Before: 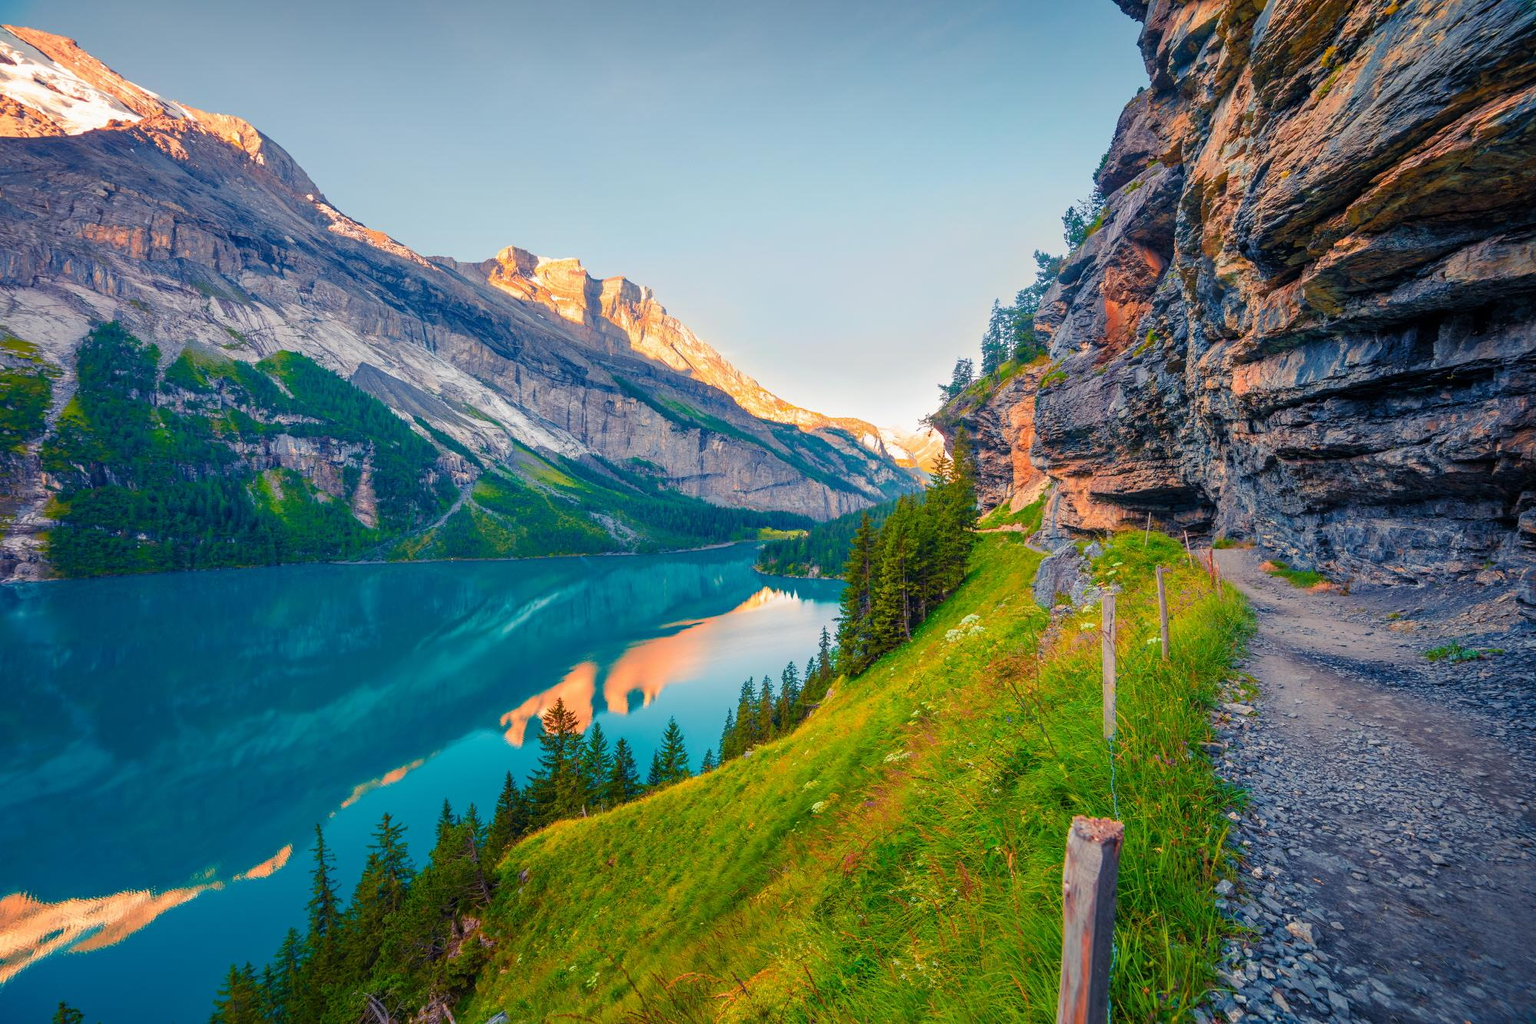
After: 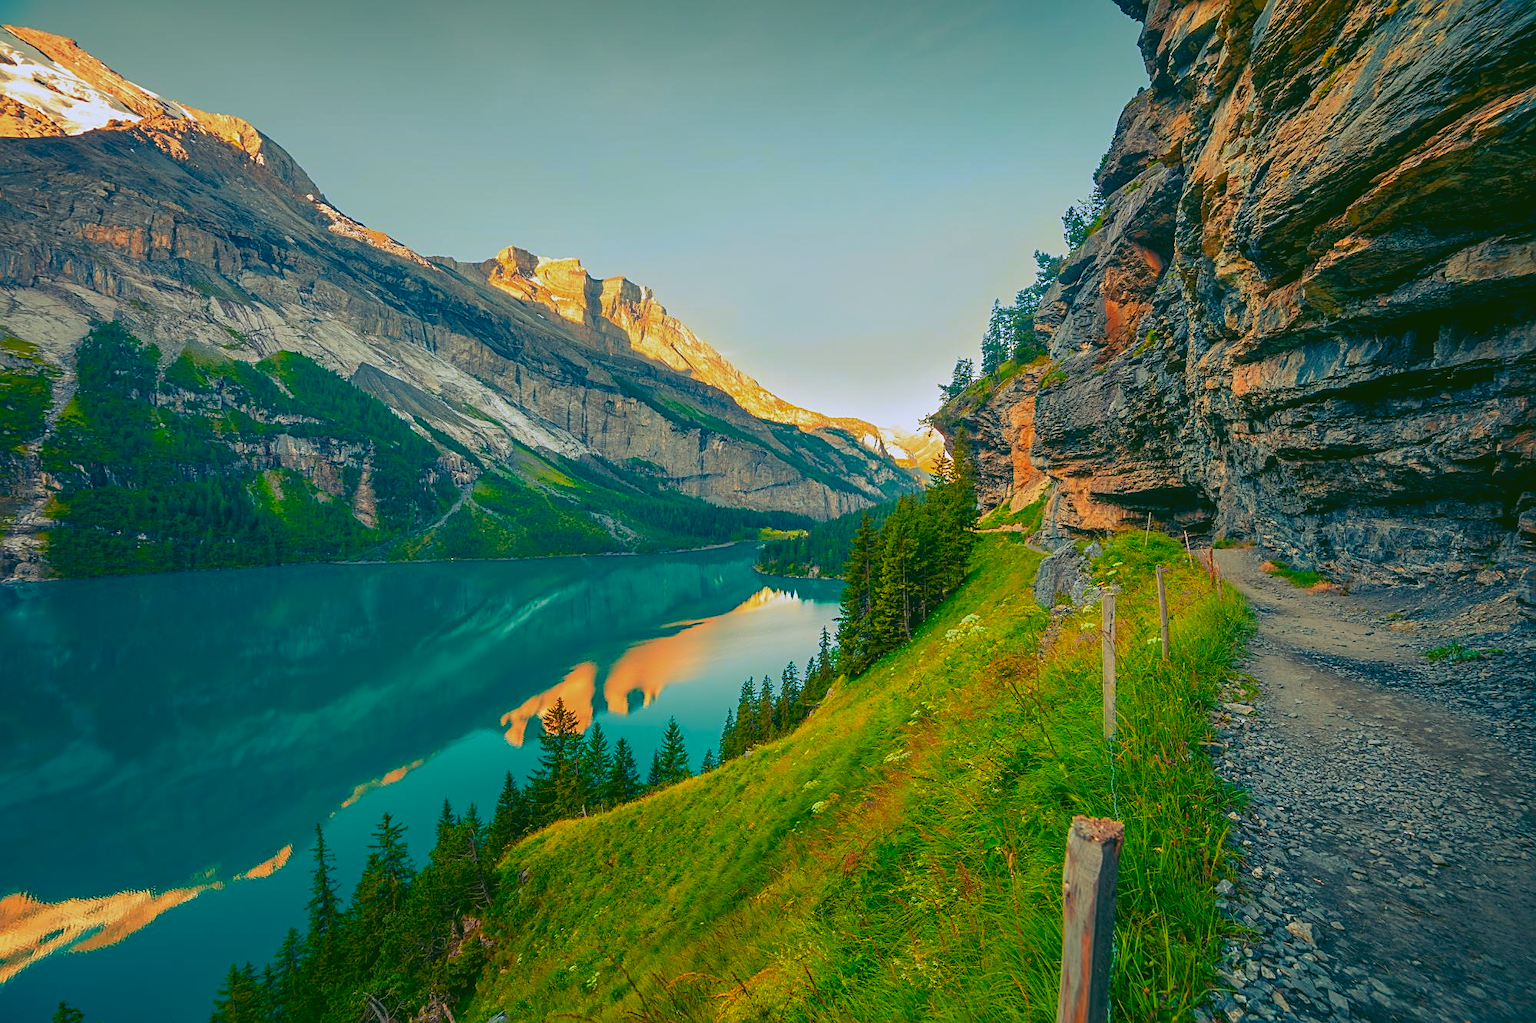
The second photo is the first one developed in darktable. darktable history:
sharpen: on, module defaults
color correction: saturation 1.11
rgb curve: curves: ch0 [(0.123, 0.061) (0.995, 0.887)]; ch1 [(0.06, 0.116) (1, 0.906)]; ch2 [(0, 0) (0.824, 0.69) (1, 1)], mode RGB, independent channels, compensate middle gray true
